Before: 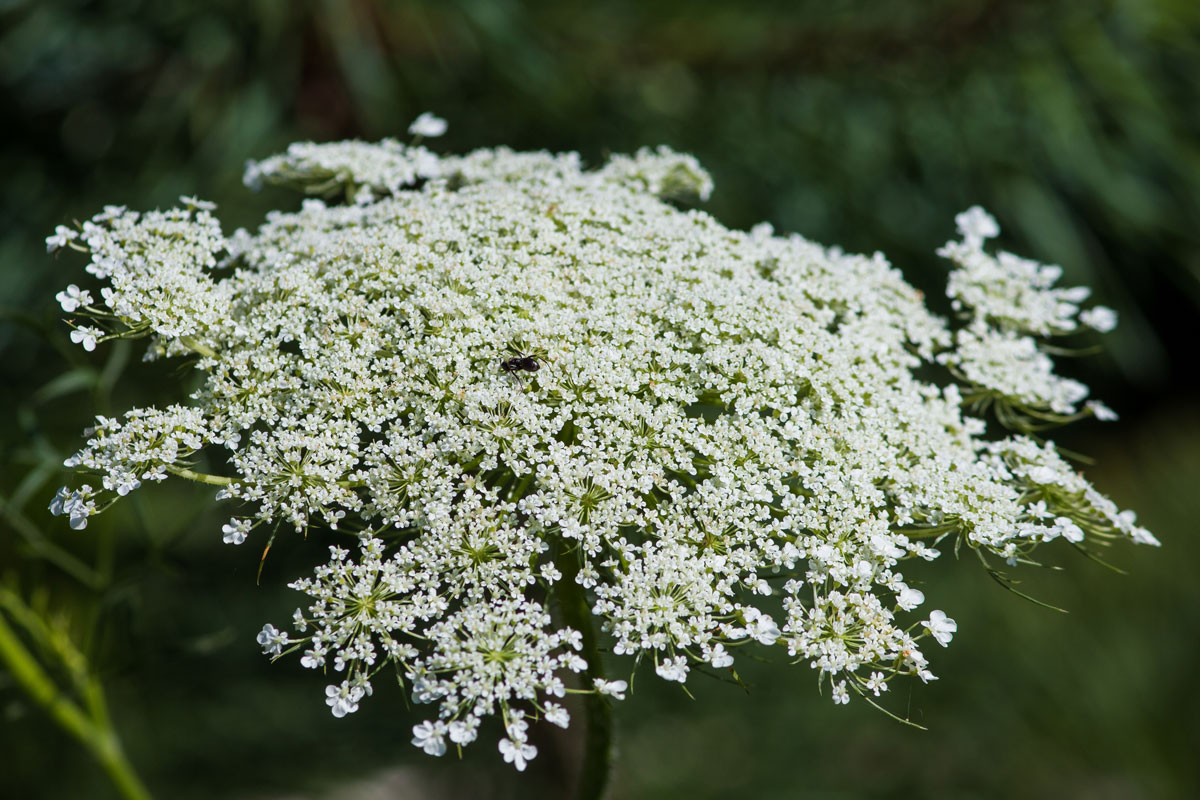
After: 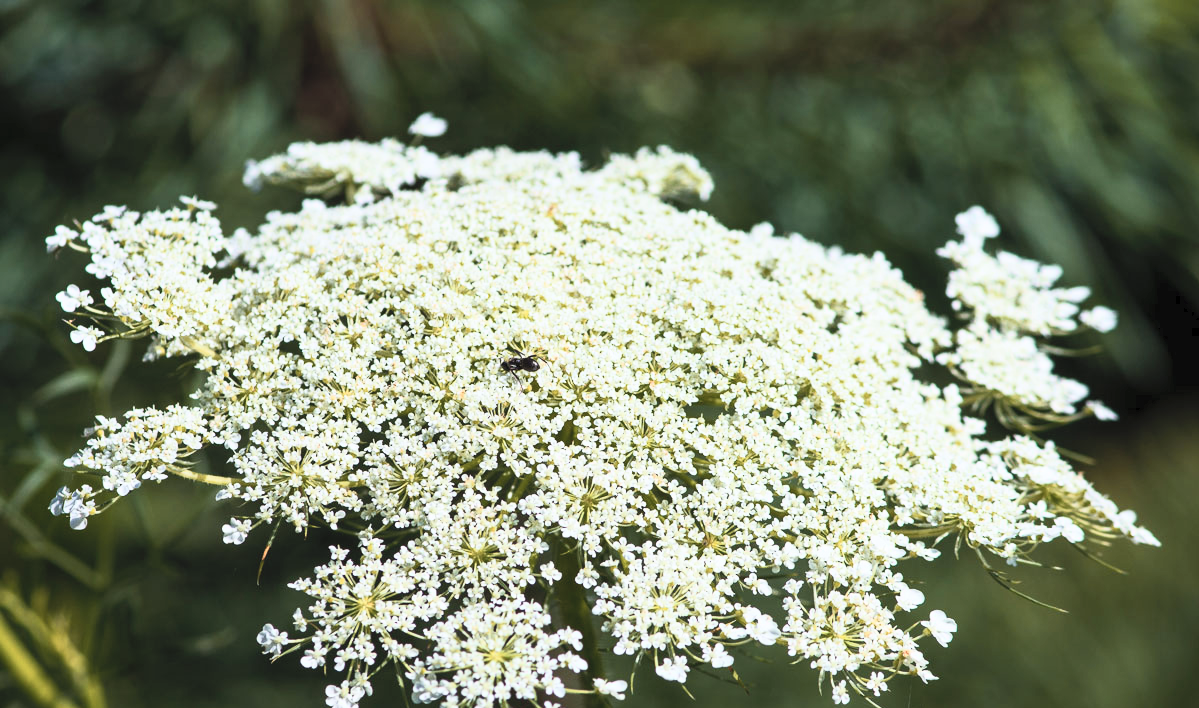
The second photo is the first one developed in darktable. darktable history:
contrast brightness saturation: contrast 0.39, brightness 0.53
color zones: curves: ch1 [(0, 0.455) (0.063, 0.455) (0.286, 0.495) (0.429, 0.5) (0.571, 0.5) (0.714, 0.5) (0.857, 0.5) (1, 0.455)]; ch2 [(0, 0.532) (0.063, 0.521) (0.233, 0.447) (0.429, 0.489) (0.571, 0.5) (0.714, 0.5) (0.857, 0.5) (1, 0.532)]
crop and rotate: top 0%, bottom 11.49%
